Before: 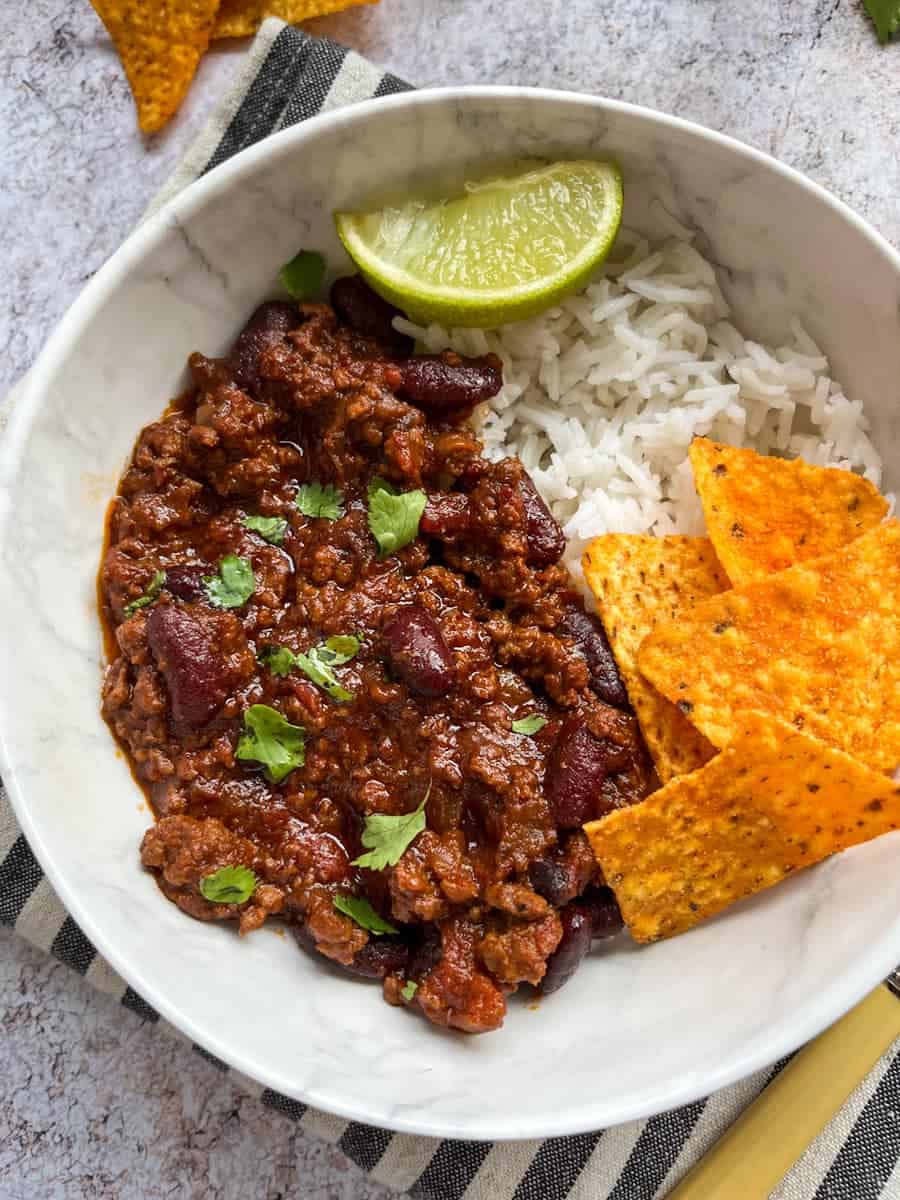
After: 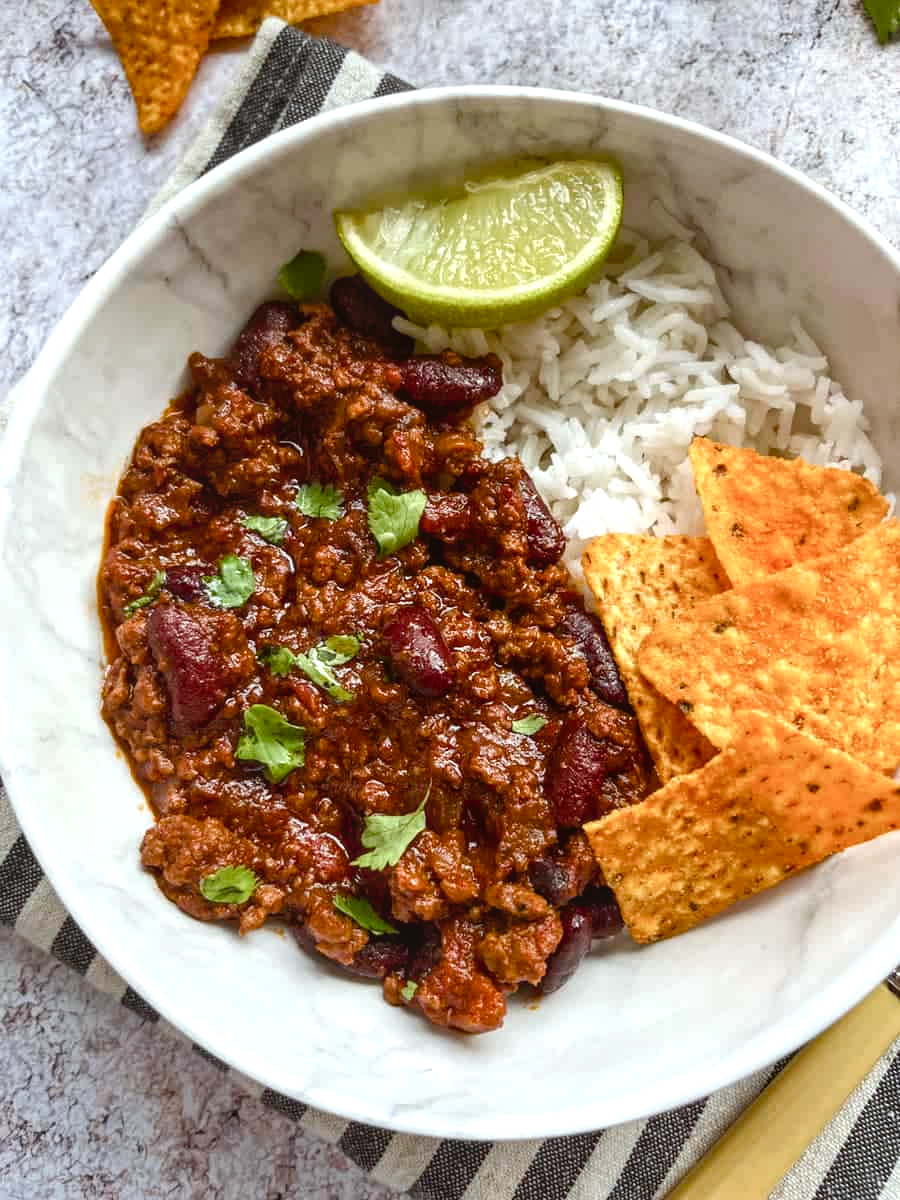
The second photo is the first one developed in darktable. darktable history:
color correction: highlights a* -2.71, highlights b* -1.92, shadows a* 2.23, shadows b* 2.81
local contrast: detail 109%
color balance rgb: perceptual saturation grading › global saturation 20%, perceptual saturation grading › highlights -49.792%, perceptual saturation grading › shadows 26.023%, perceptual brilliance grading › global brilliance 1.821%, perceptual brilliance grading › highlights 8.153%, perceptual brilliance grading › shadows -3.689%, global vibrance 9.78%
